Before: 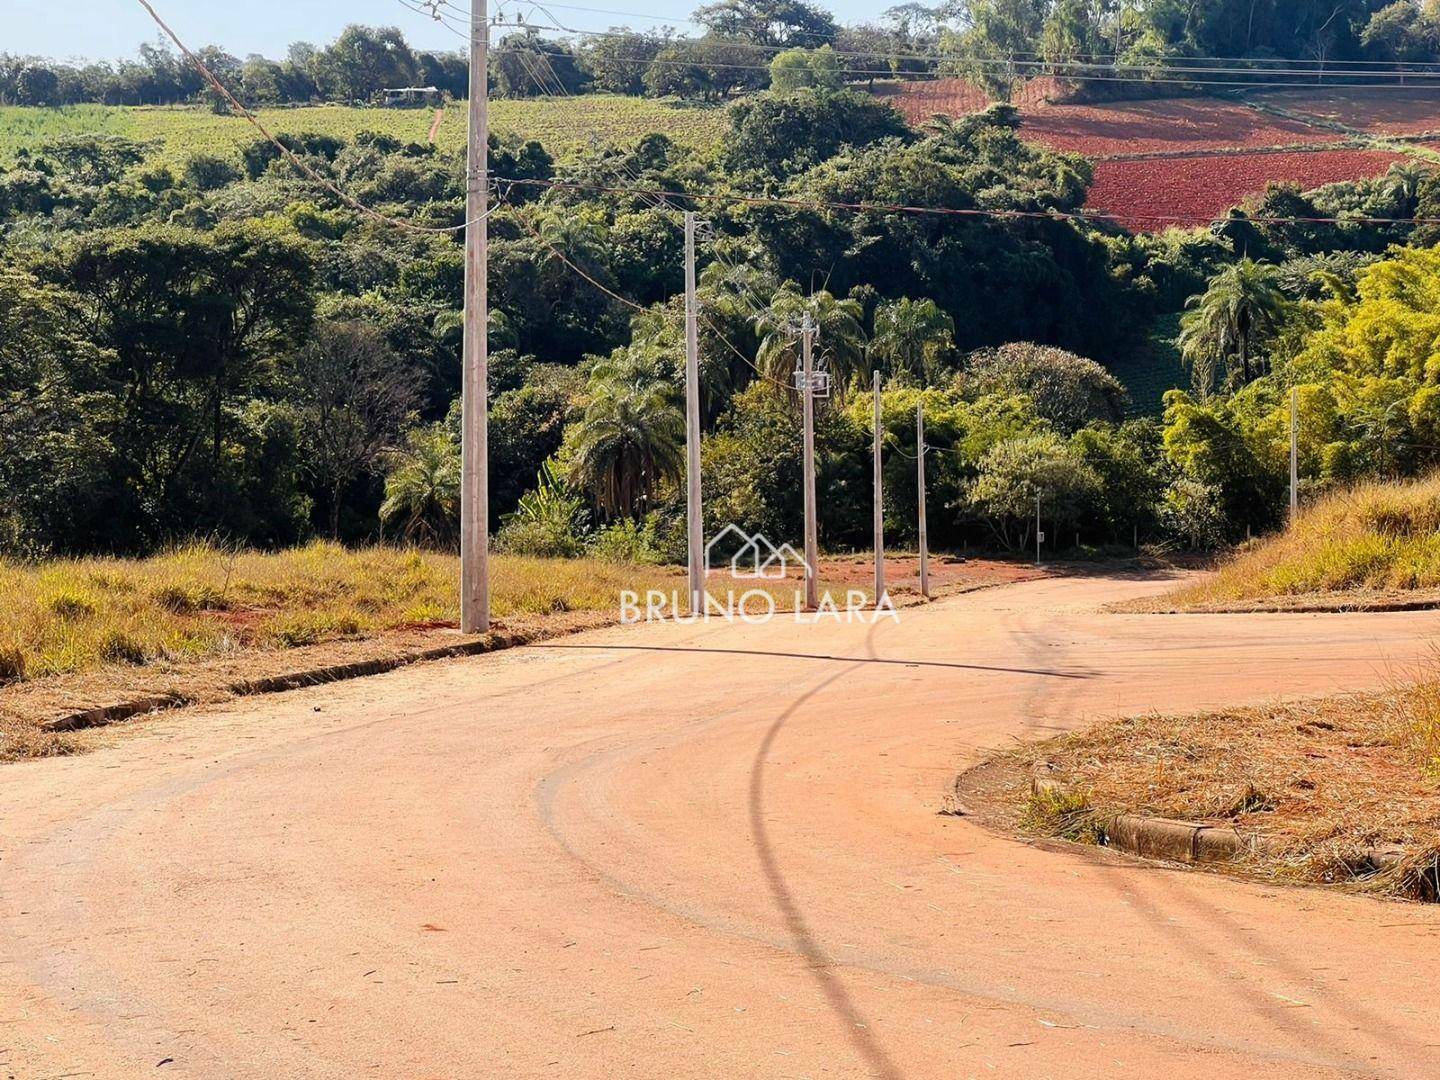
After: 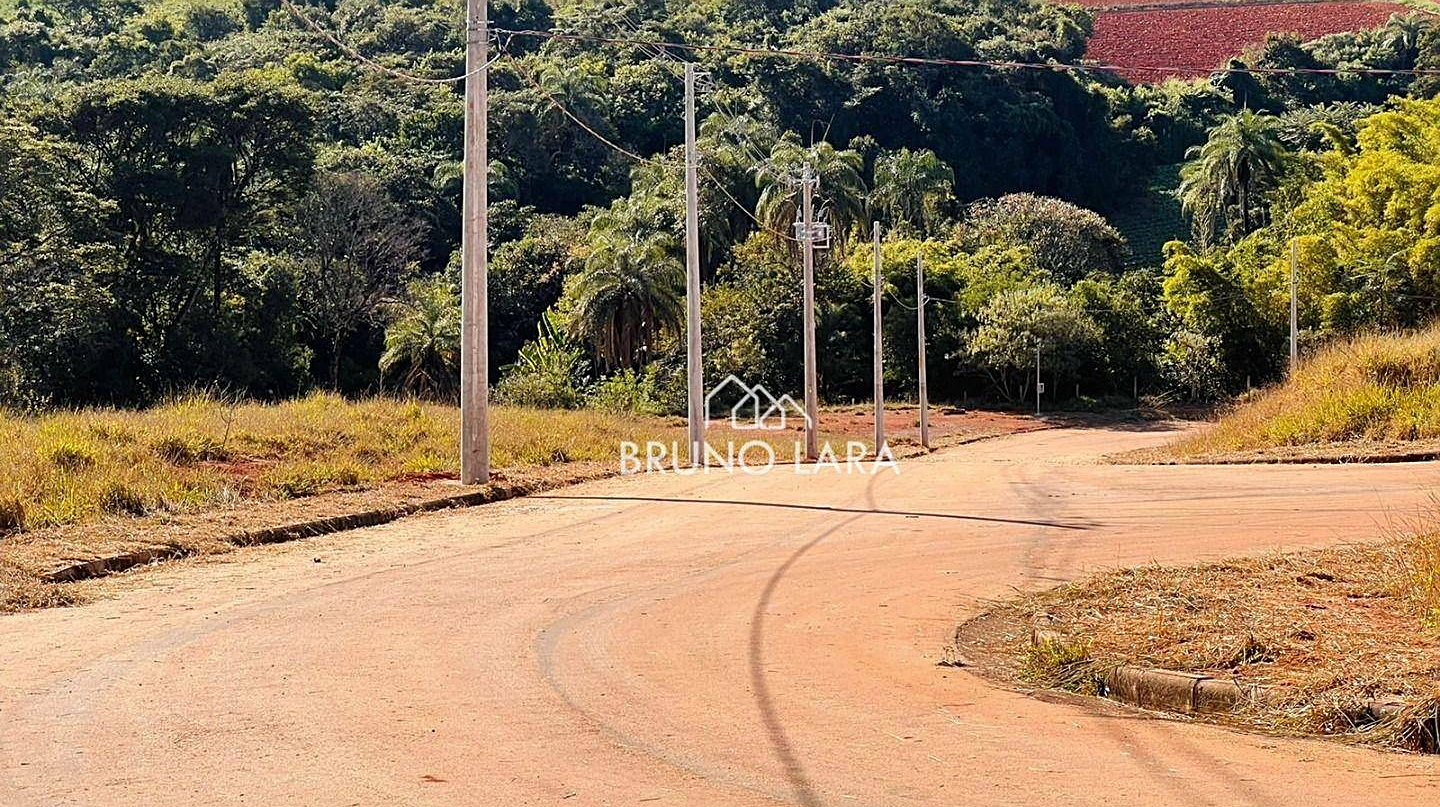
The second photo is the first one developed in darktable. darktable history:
sharpen: on, module defaults
crop: top 13.843%, bottom 11.415%
shadows and highlights: shadows 36.45, highlights -26.65, soften with gaussian
